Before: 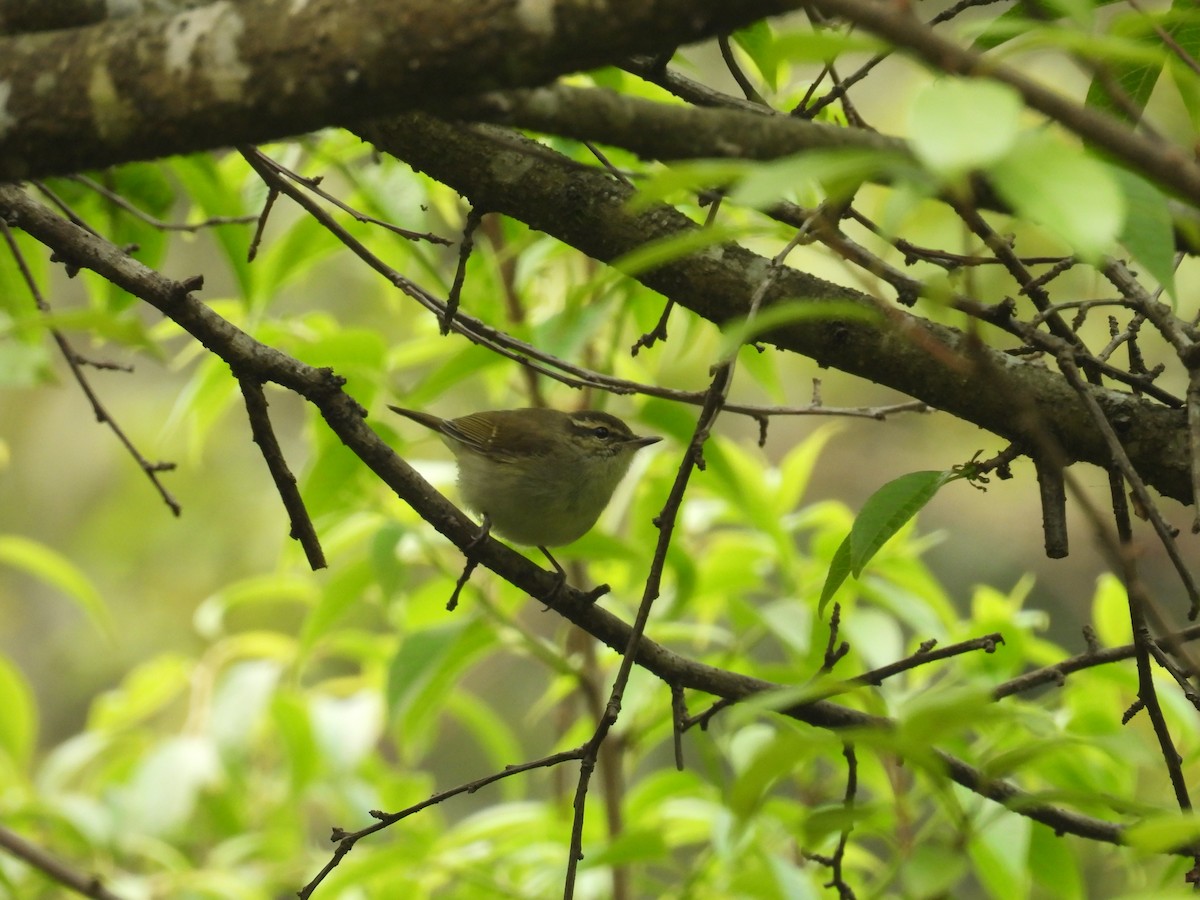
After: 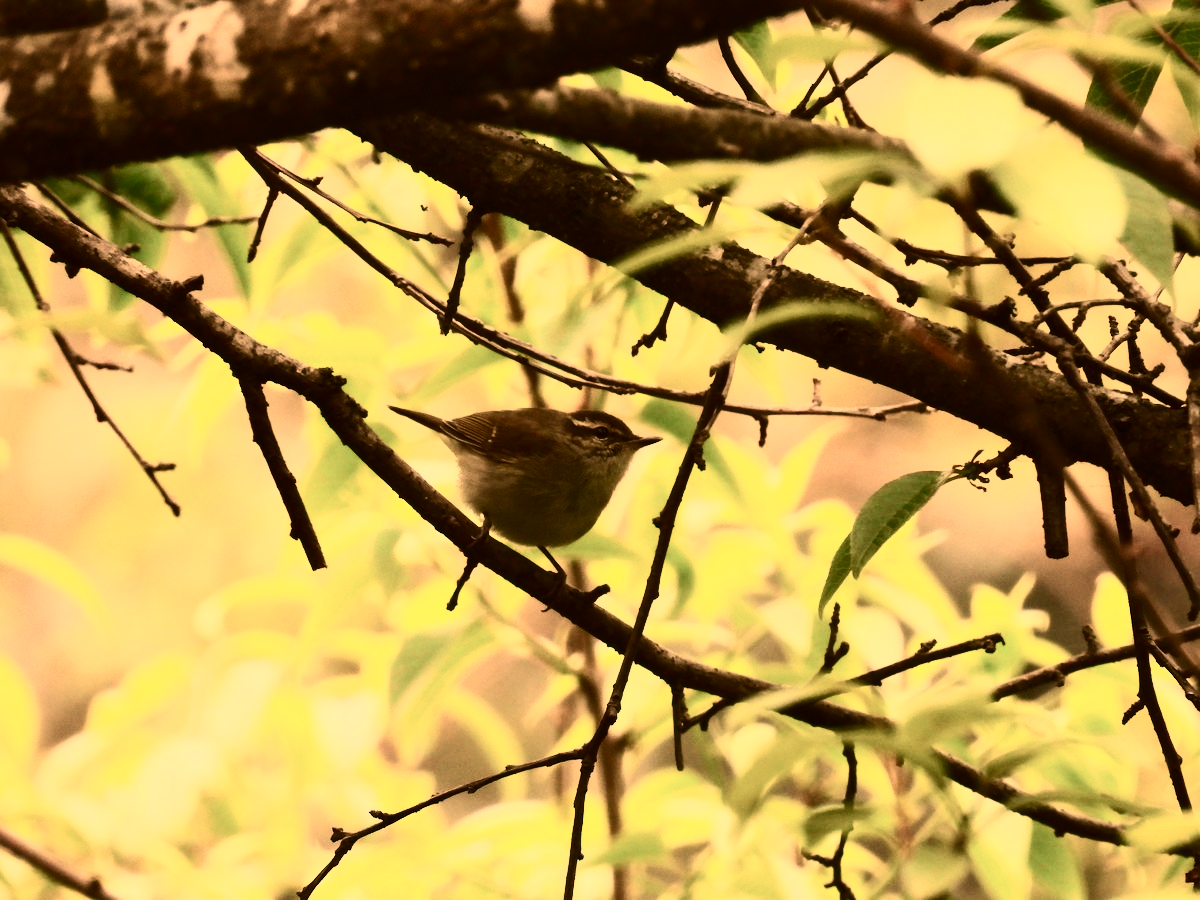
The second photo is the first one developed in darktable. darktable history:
white balance: red 1.467, blue 0.684
color calibration: illuminant as shot in camera, x 0.358, y 0.373, temperature 4628.91 K
contrast brightness saturation: contrast 0.5, saturation -0.1
